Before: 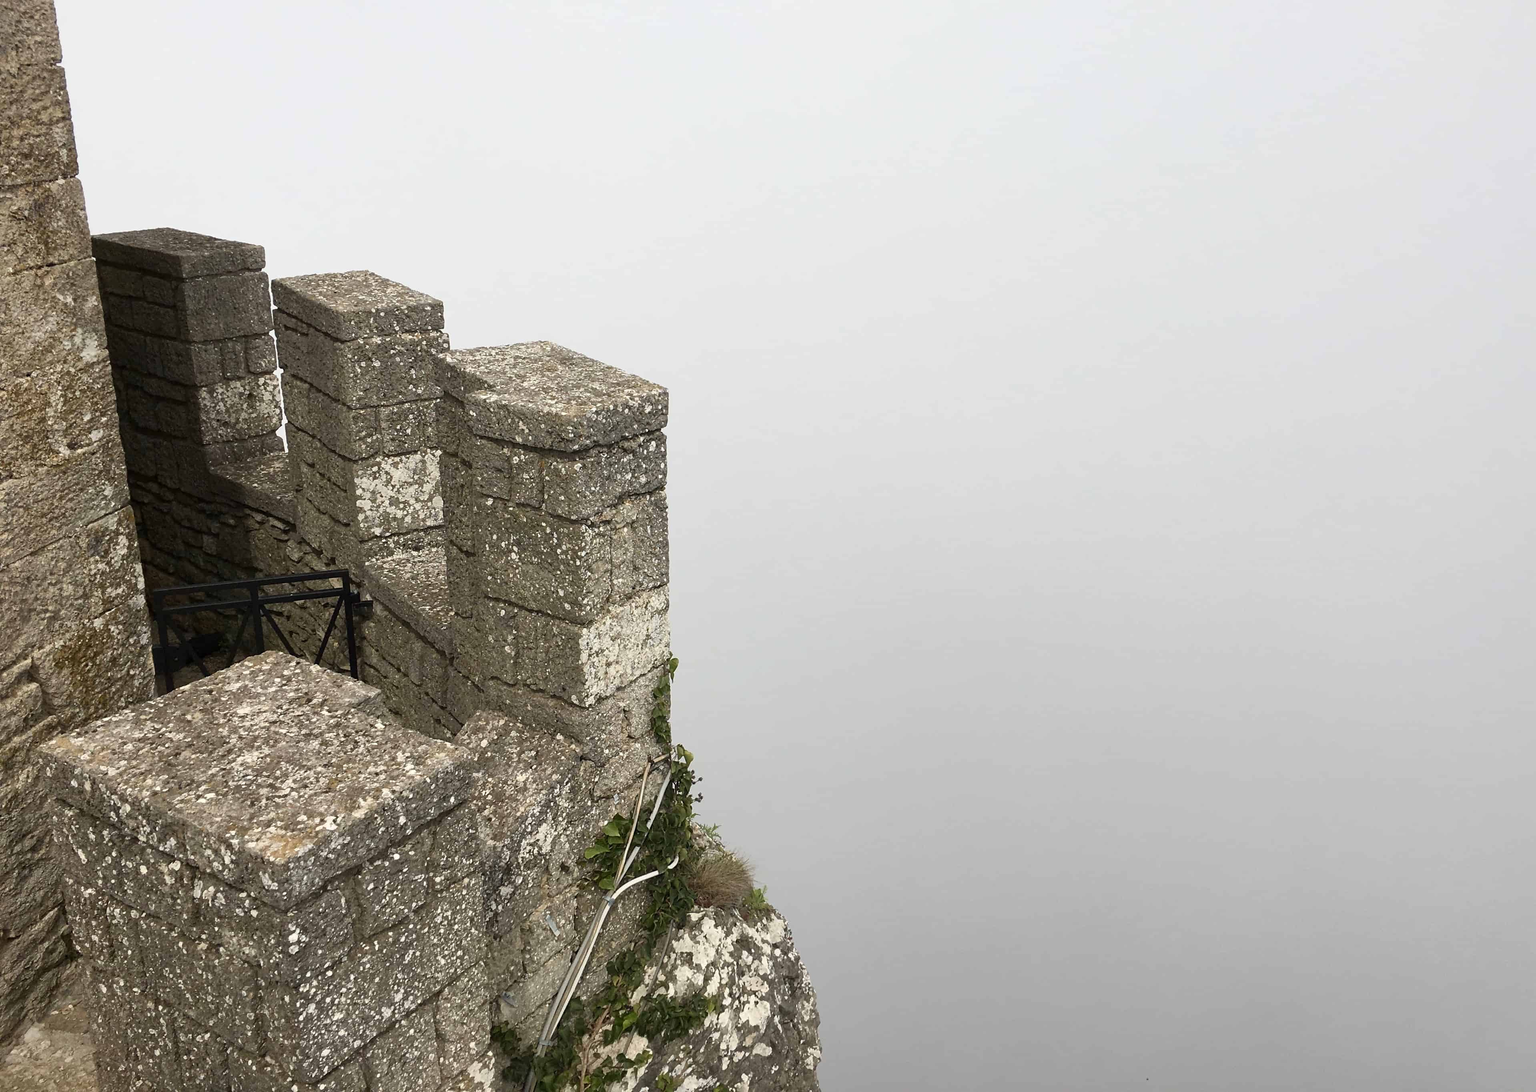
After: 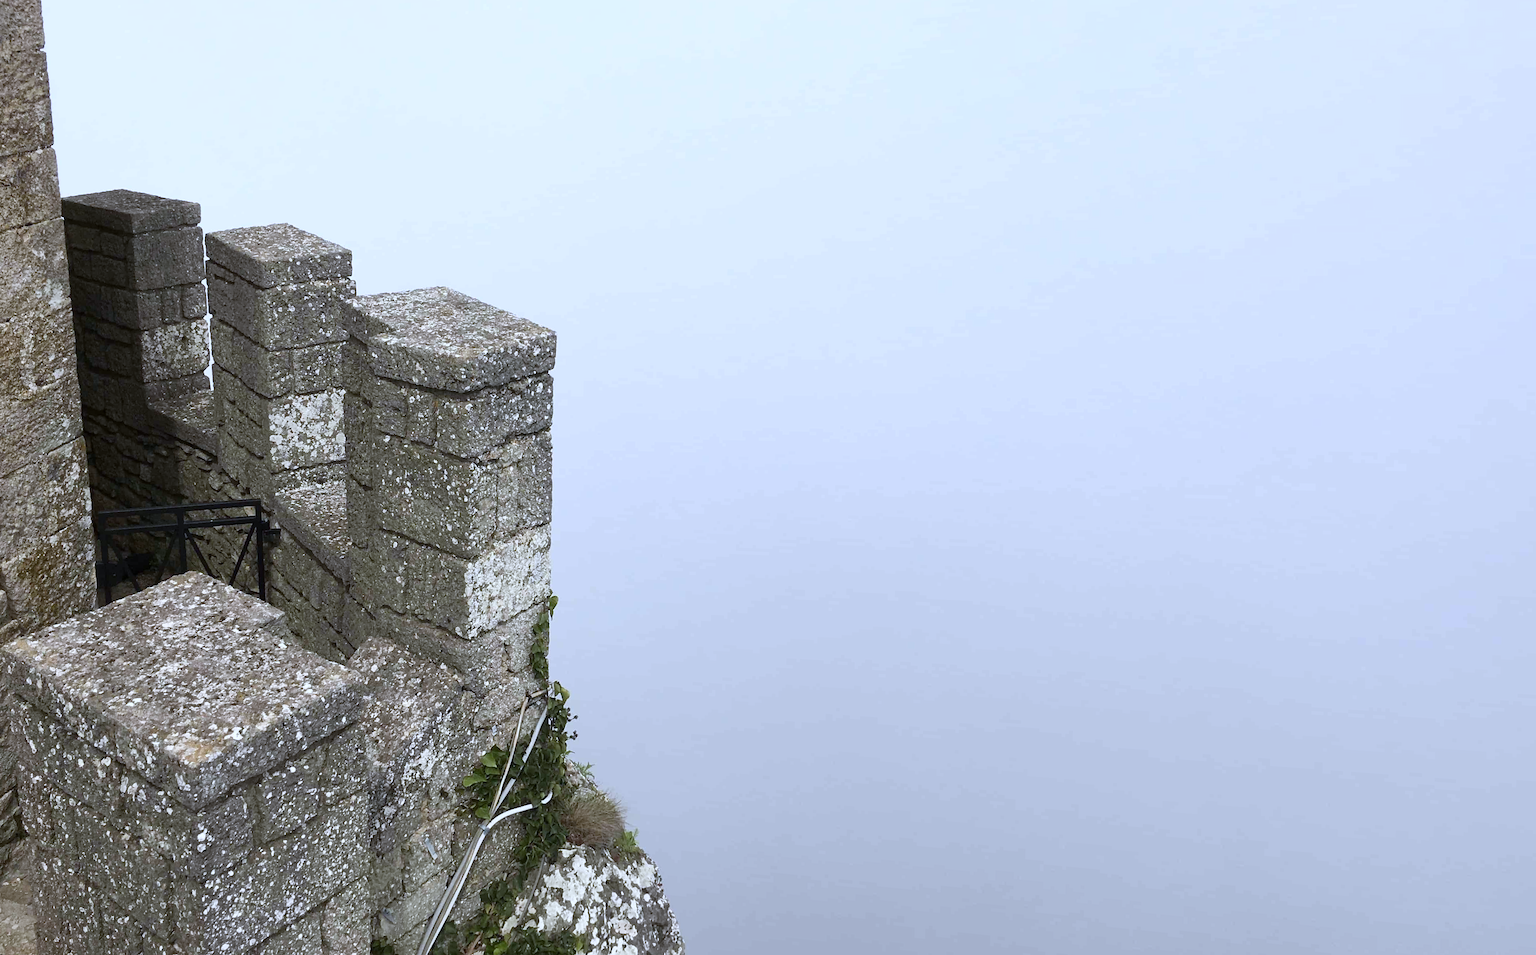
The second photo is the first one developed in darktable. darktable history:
white balance: red 0.948, green 1.02, blue 1.176
rotate and perspective: rotation 1.69°, lens shift (vertical) -0.023, lens shift (horizontal) -0.291, crop left 0.025, crop right 0.988, crop top 0.092, crop bottom 0.842
